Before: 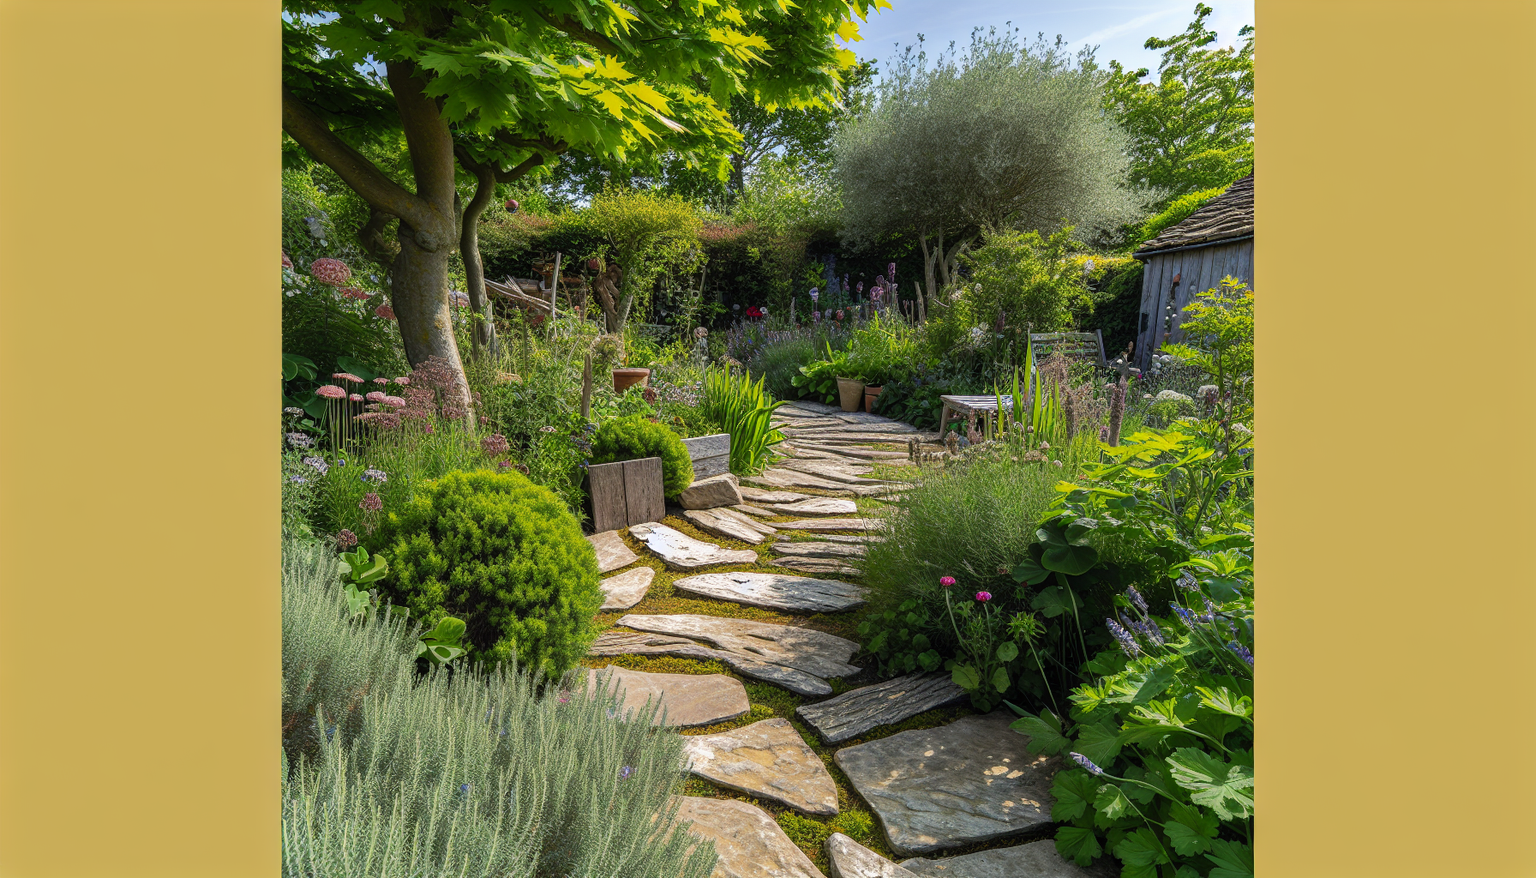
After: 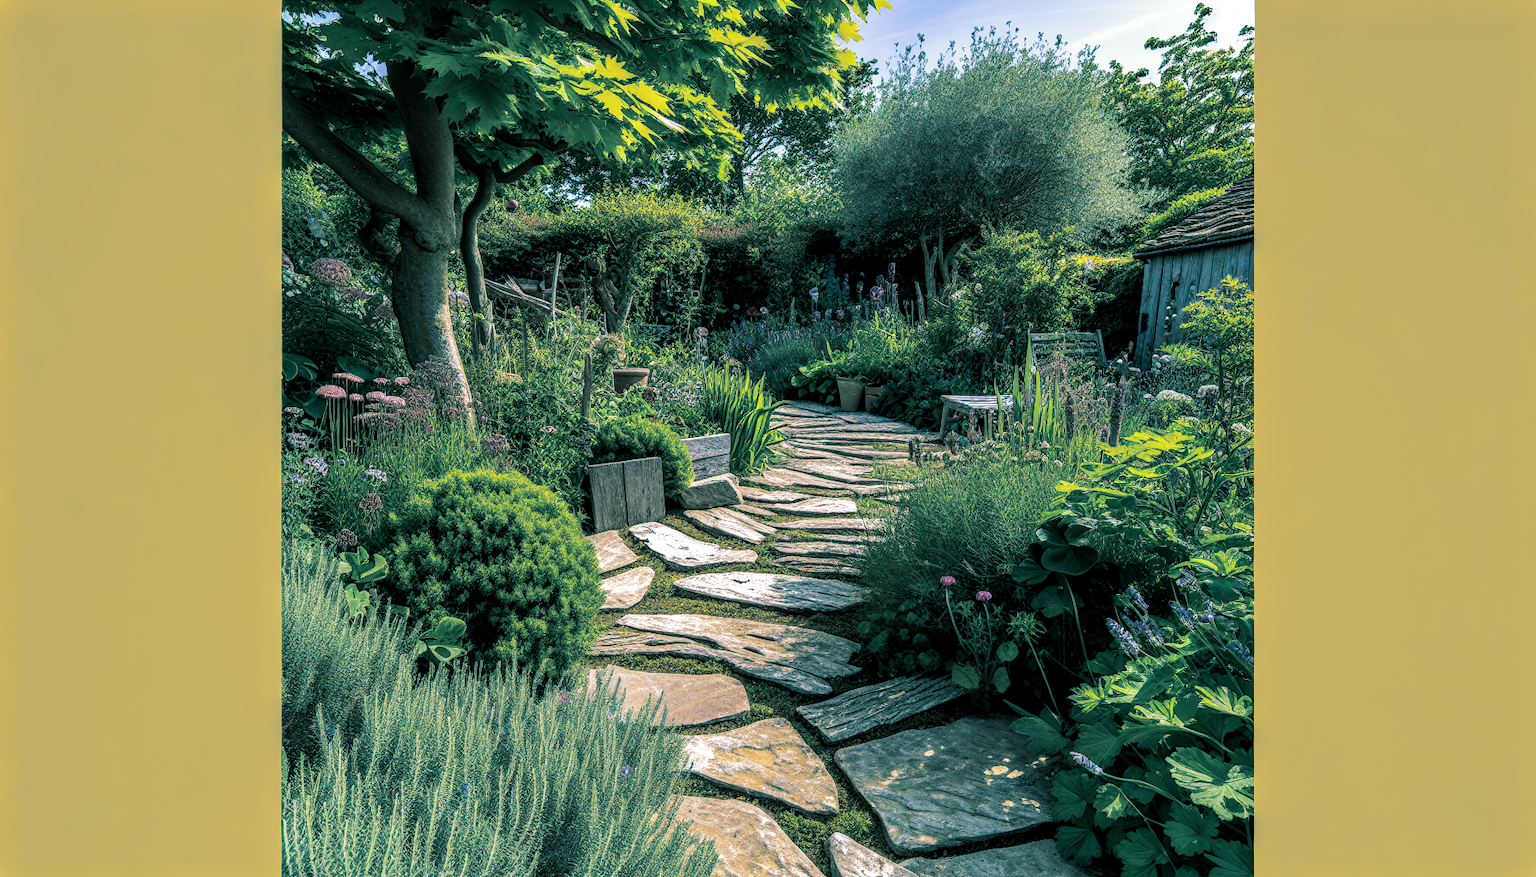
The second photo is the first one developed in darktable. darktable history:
velvia: on, module defaults
split-toning: shadows › hue 186.43°, highlights › hue 49.29°, compress 30.29%
white balance: red 0.984, blue 1.059
local contrast: highlights 59%, detail 145%
